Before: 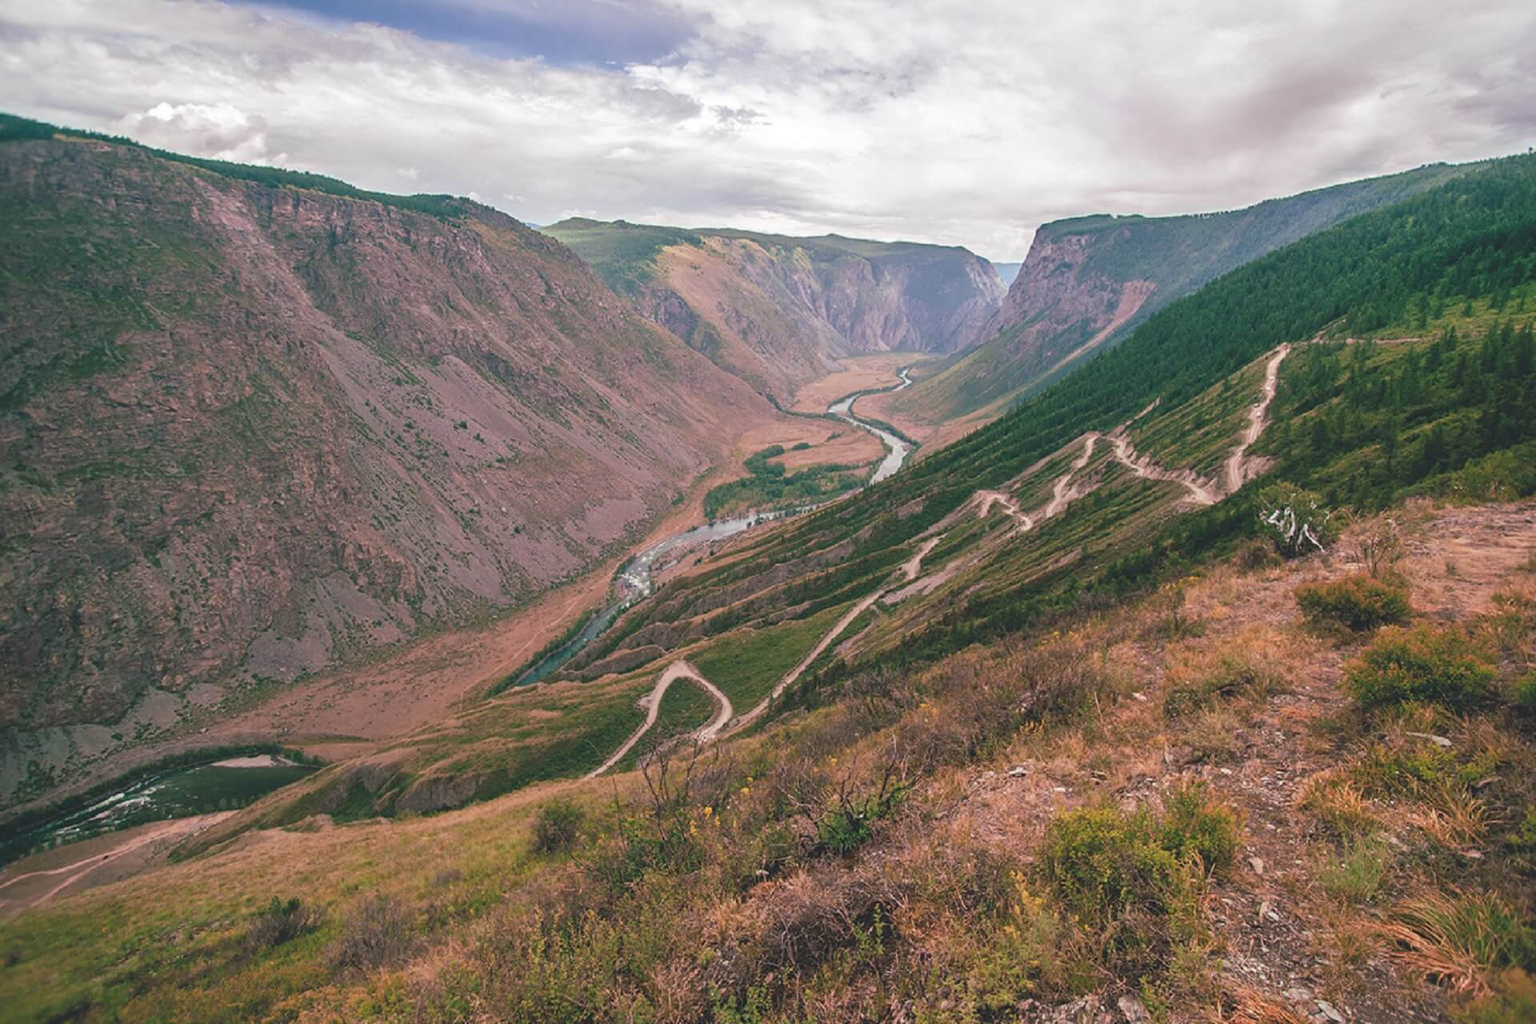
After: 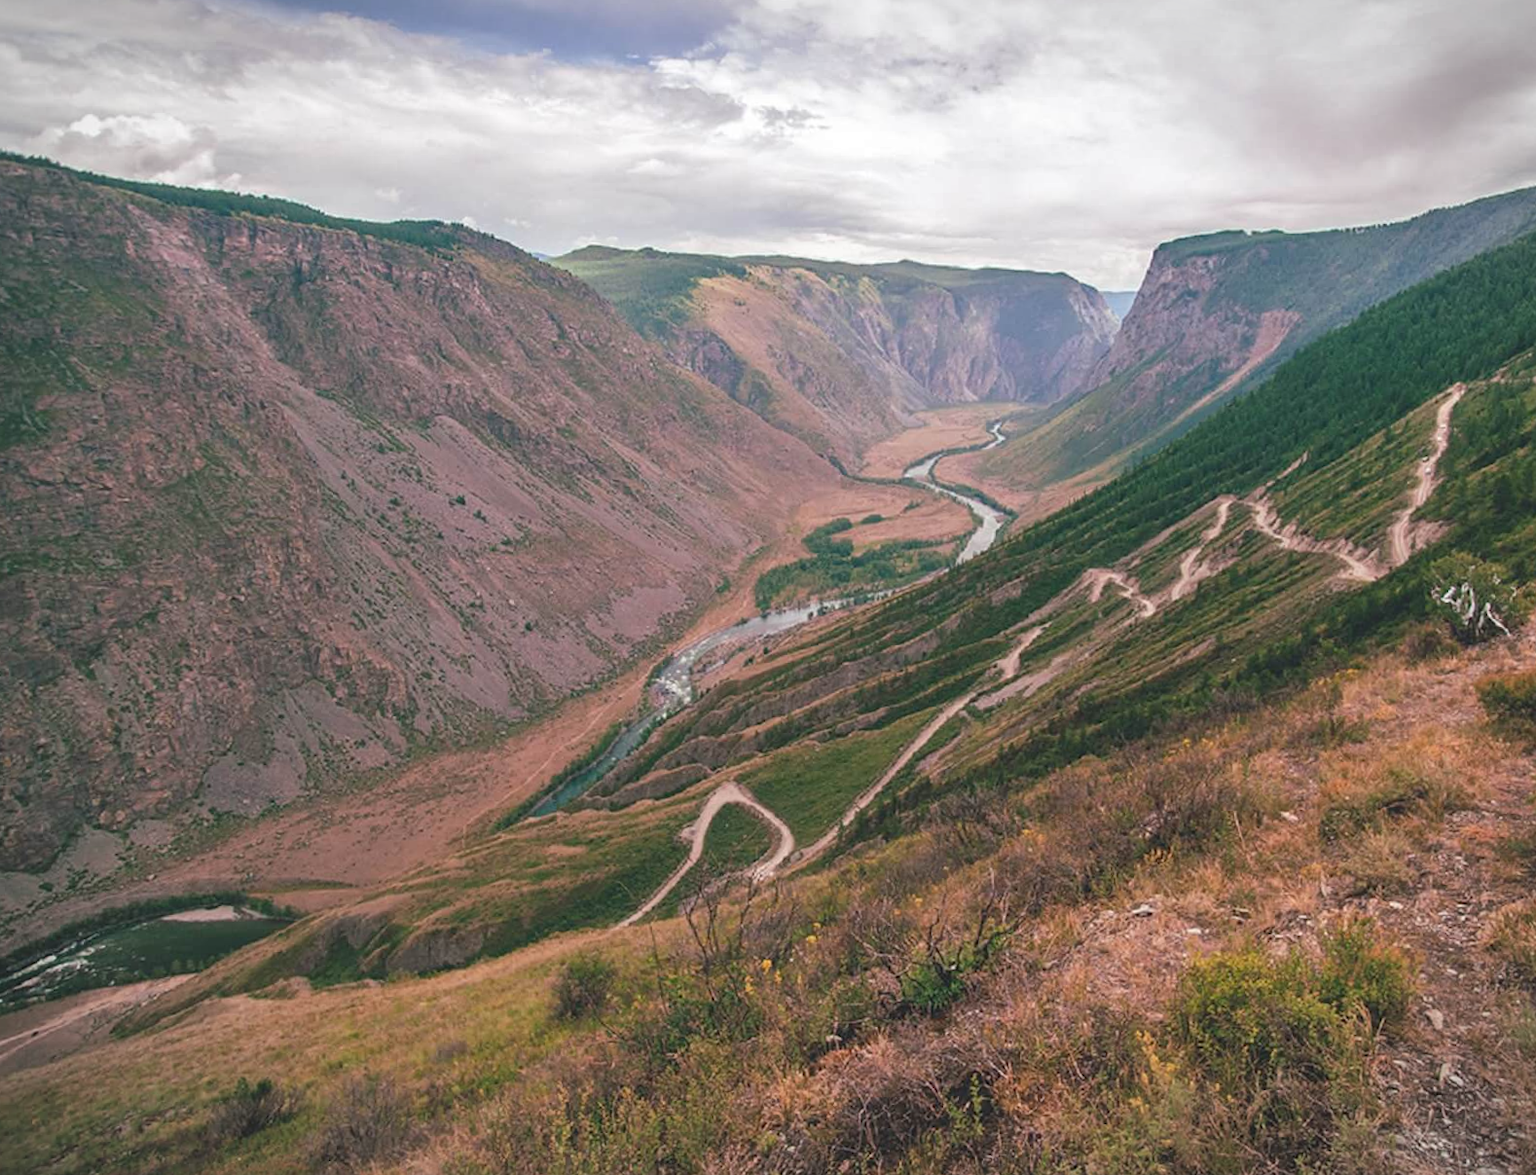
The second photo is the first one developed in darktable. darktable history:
crop and rotate: angle 1°, left 4.281%, top 0.642%, right 11.383%, bottom 2.486%
vignetting: fall-off start 100%, brightness -0.282, width/height ratio 1.31
